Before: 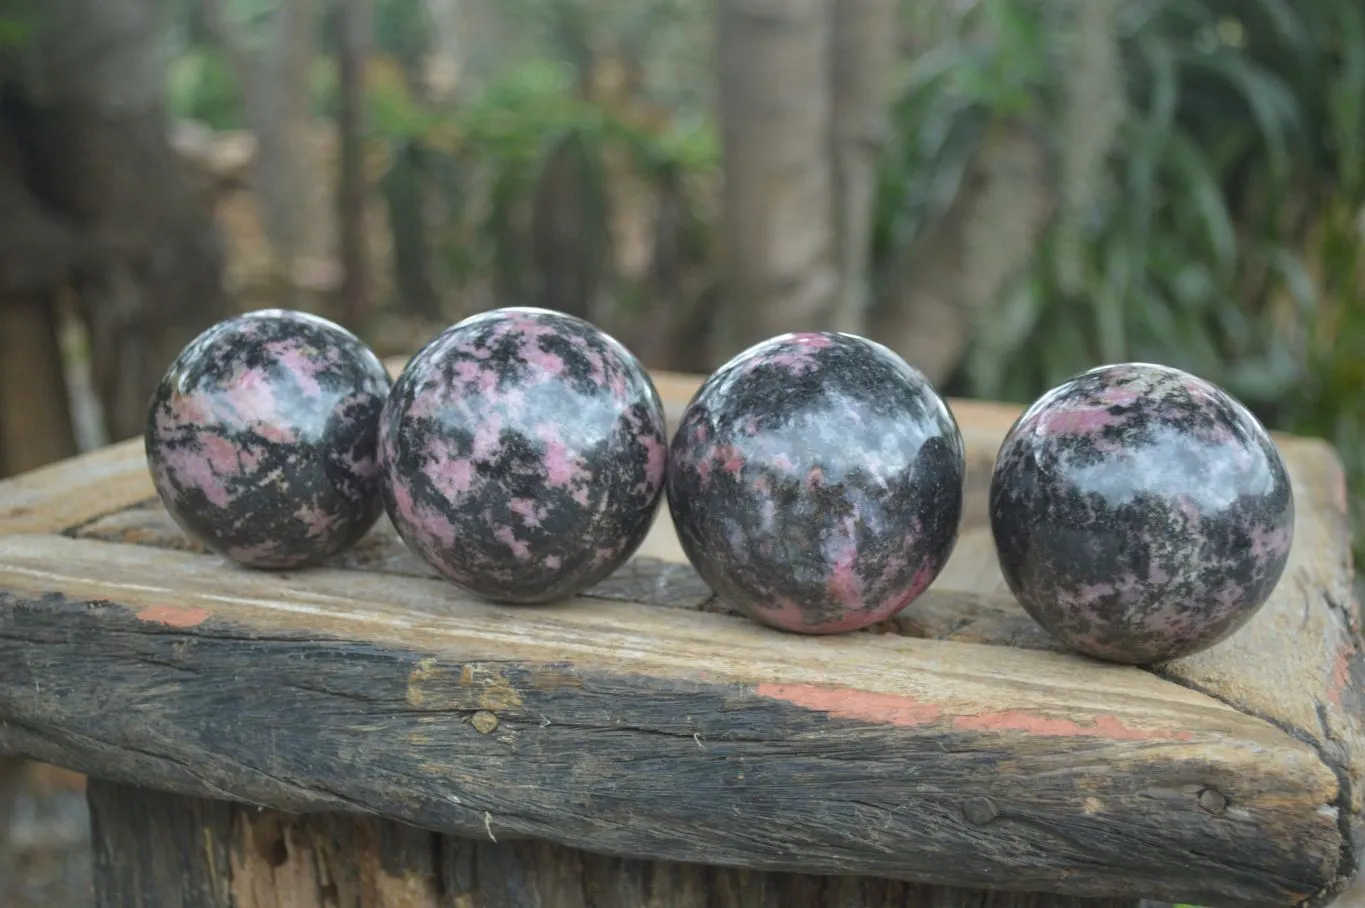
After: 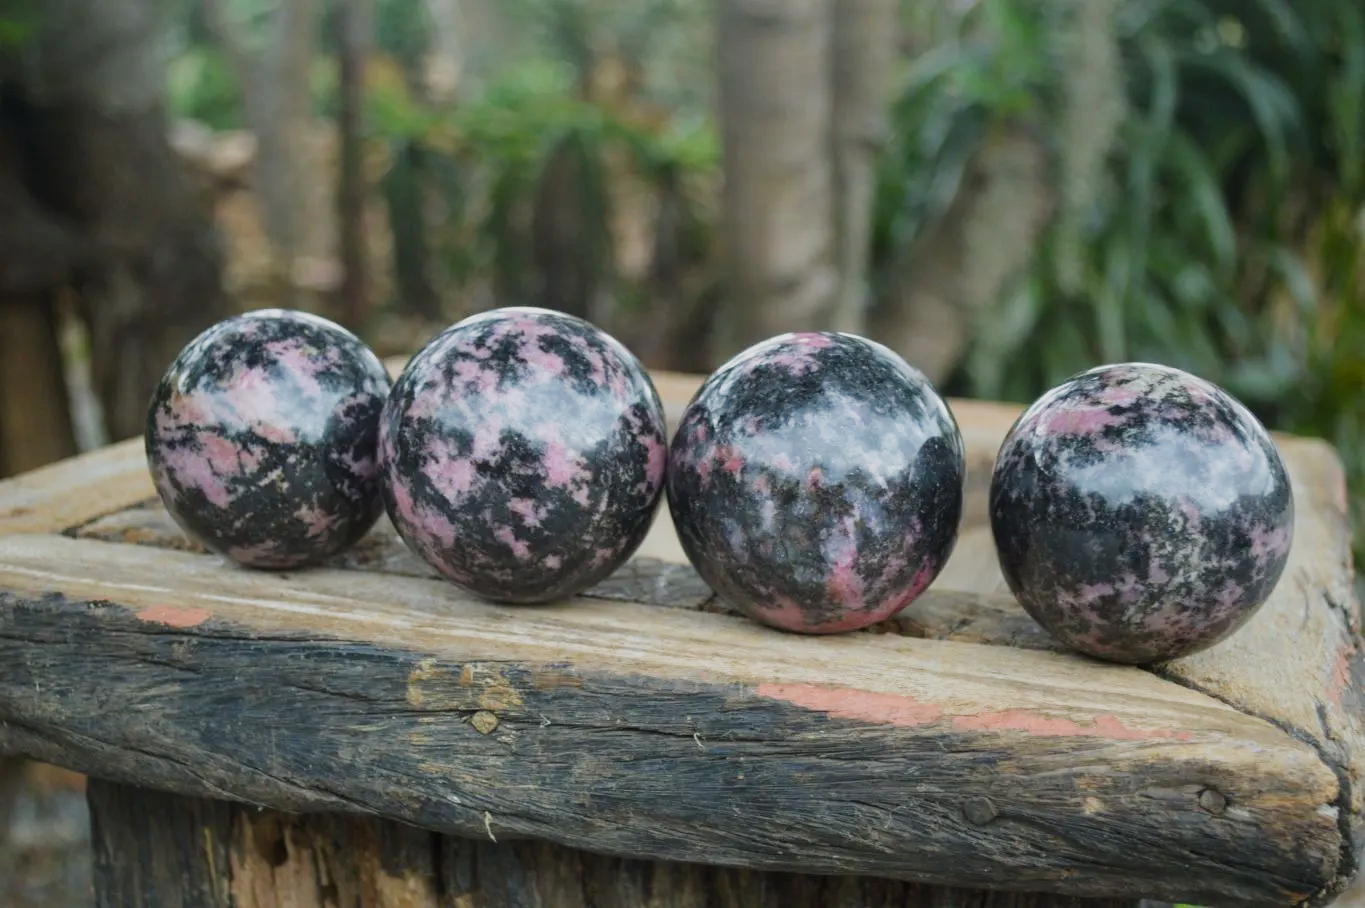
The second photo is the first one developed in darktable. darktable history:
sigmoid: on, module defaults
